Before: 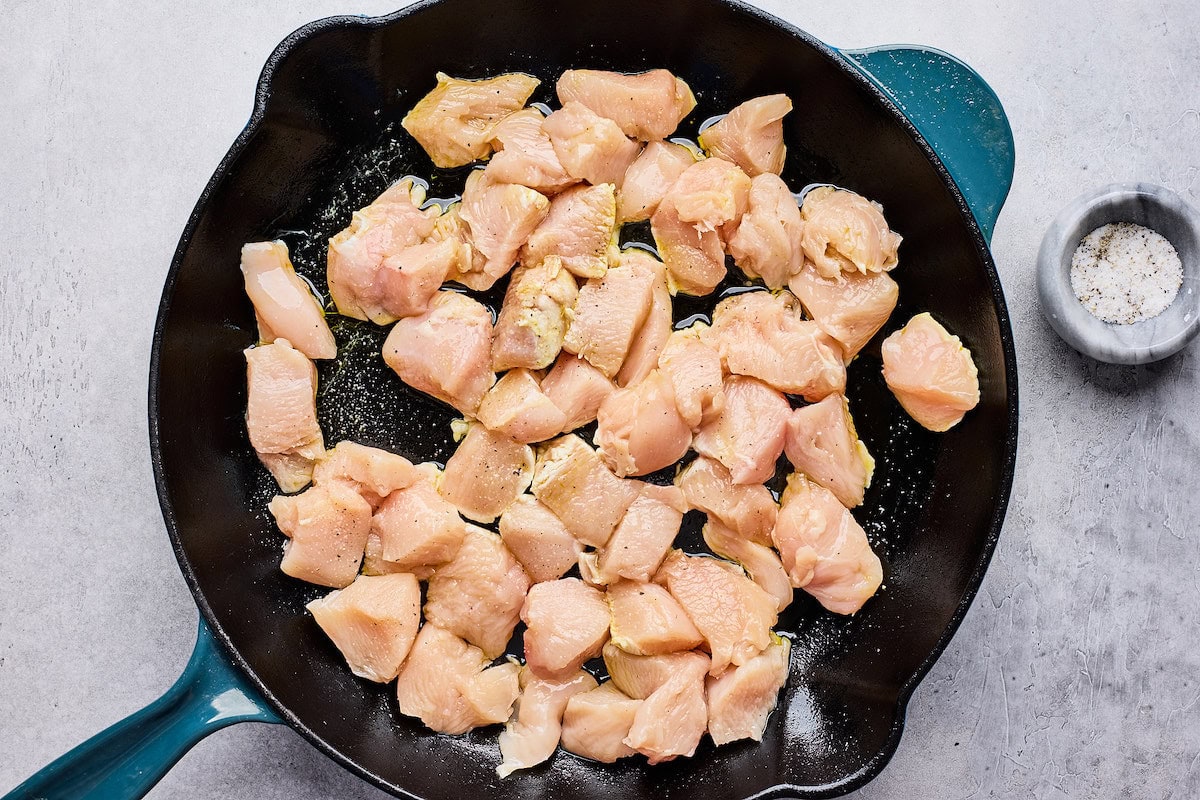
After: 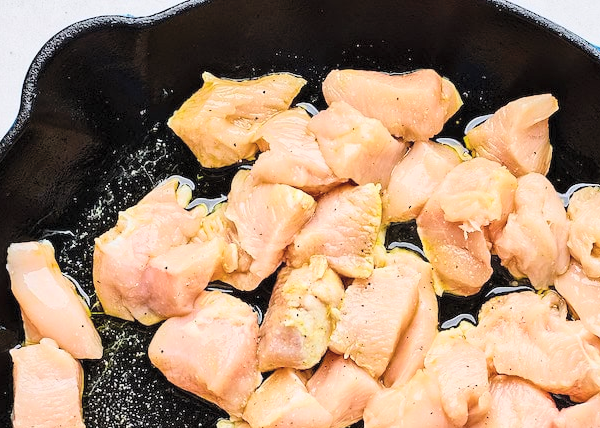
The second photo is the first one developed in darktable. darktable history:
color balance rgb: perceptual saturation grading › global saturation 10%
tone equalizer: on, module defaults
contrast brightness saturation: contrast 0.14, brightness 0.21
crop: left 19.556%, right 30.401%, bottom 46.458%
